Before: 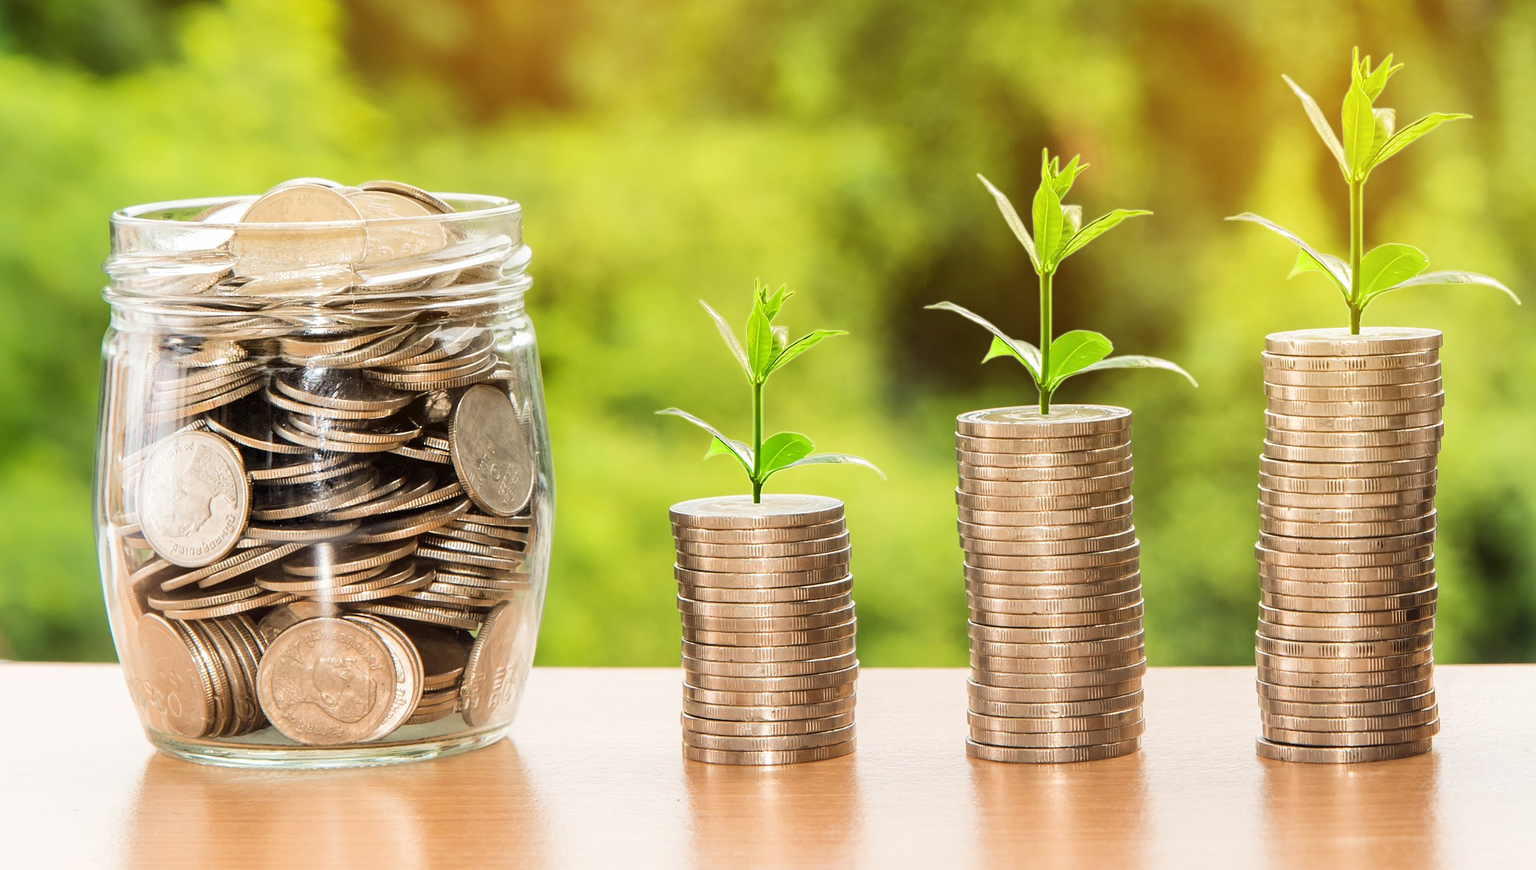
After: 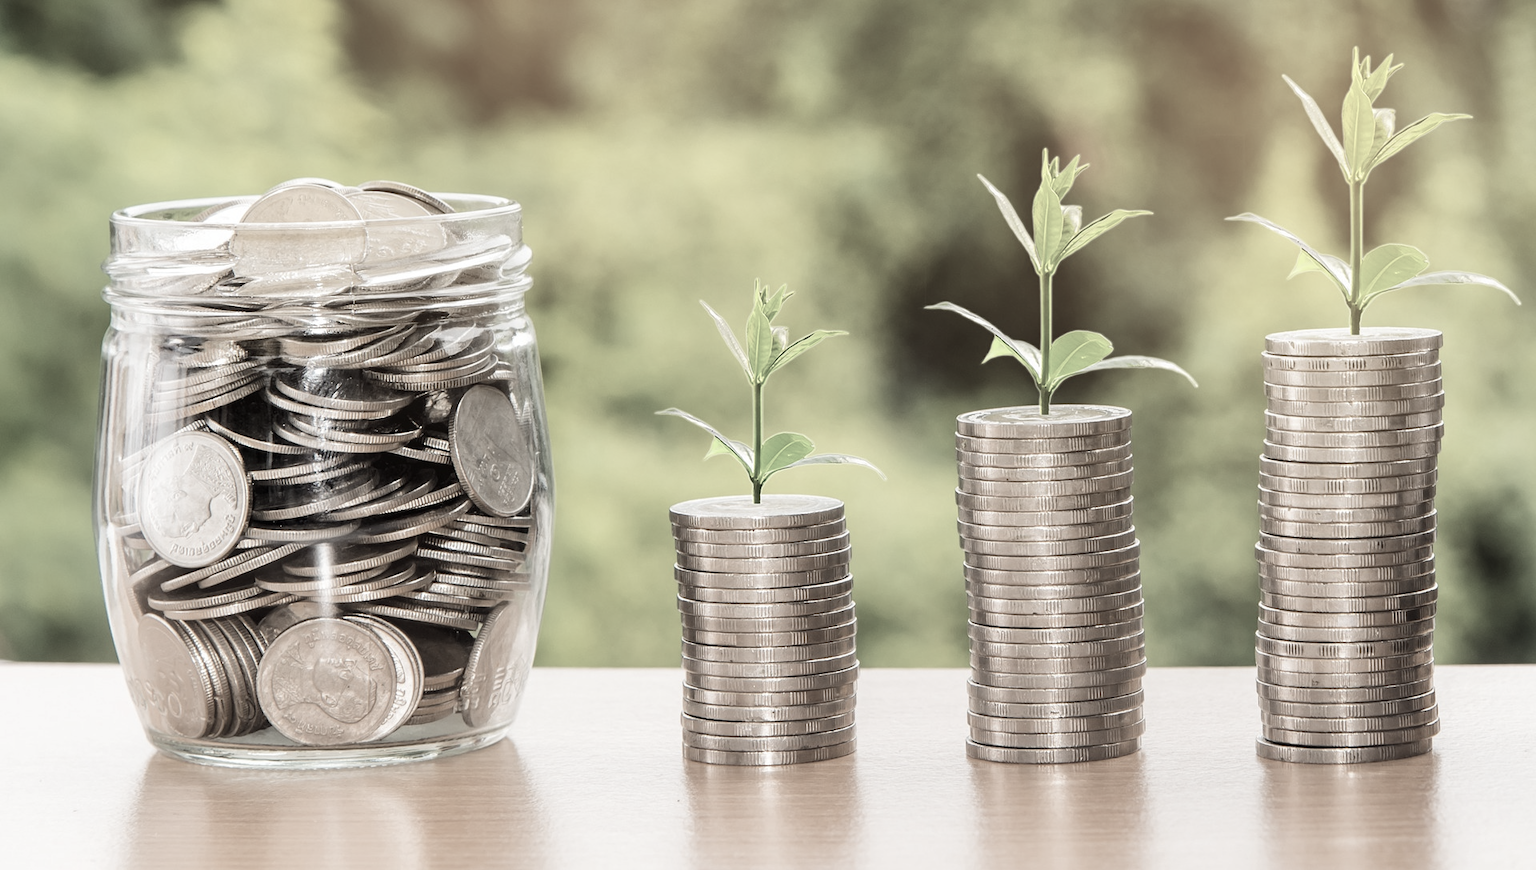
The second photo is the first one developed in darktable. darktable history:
color correction: highlights b* -0.034, saturation 0.299
